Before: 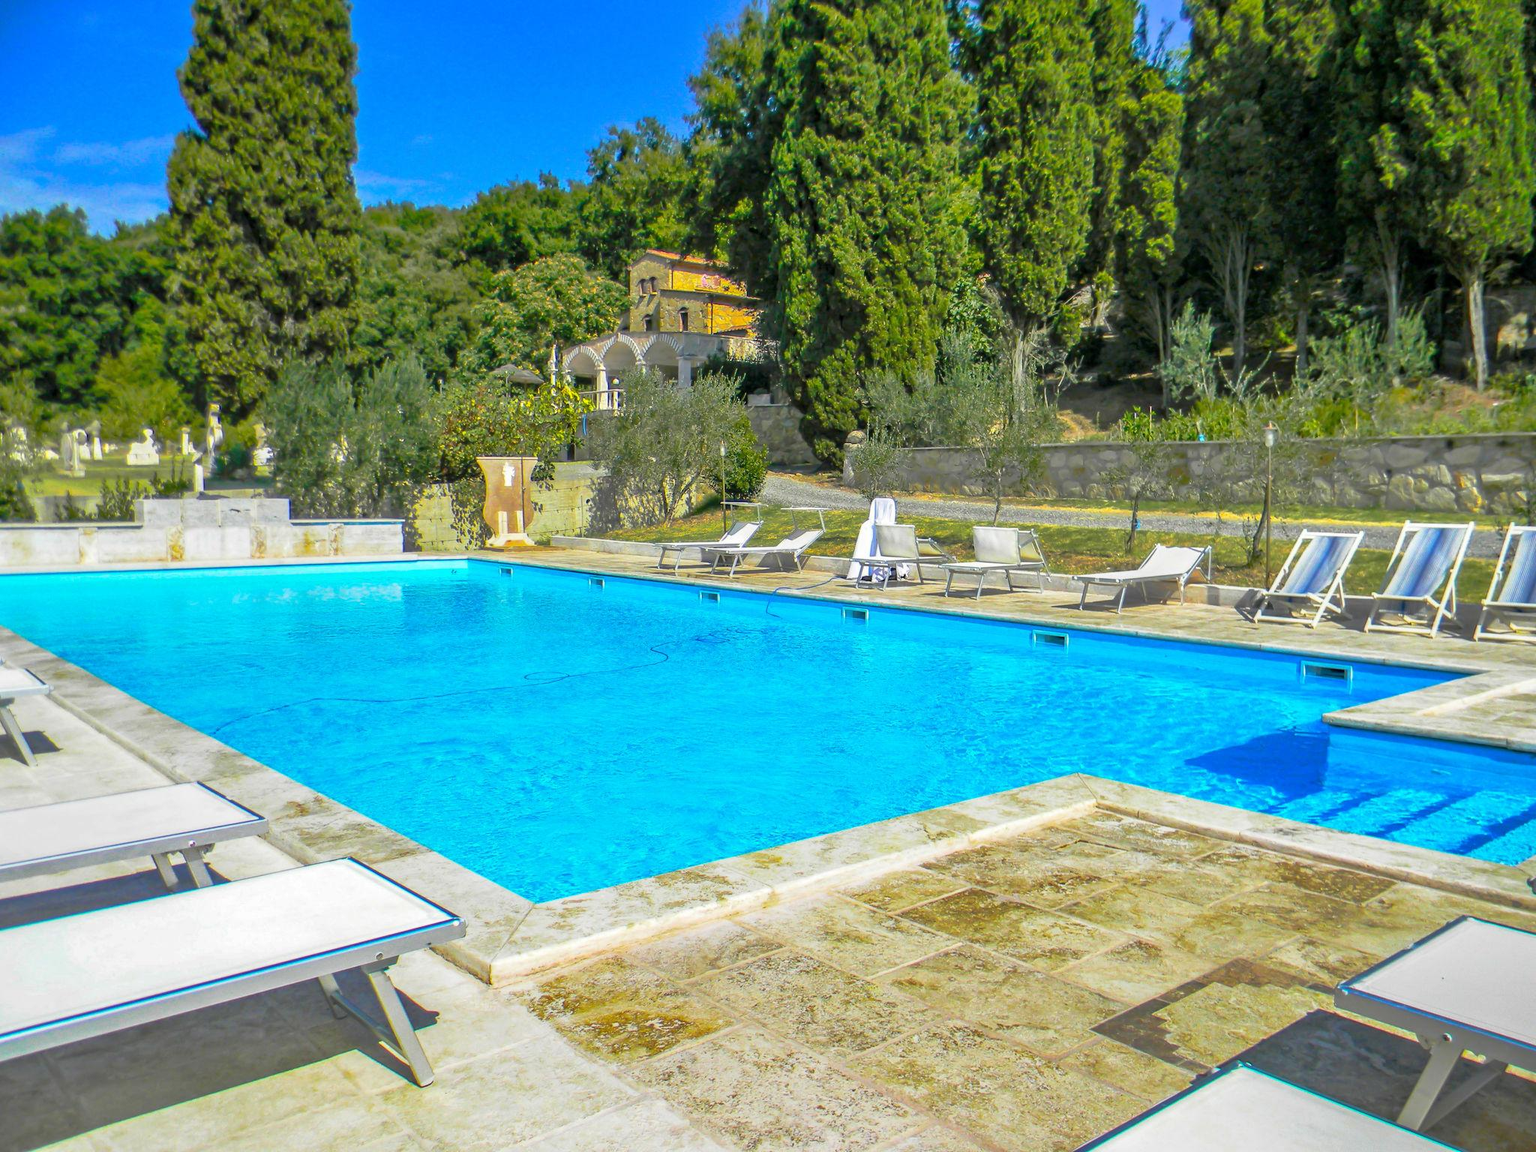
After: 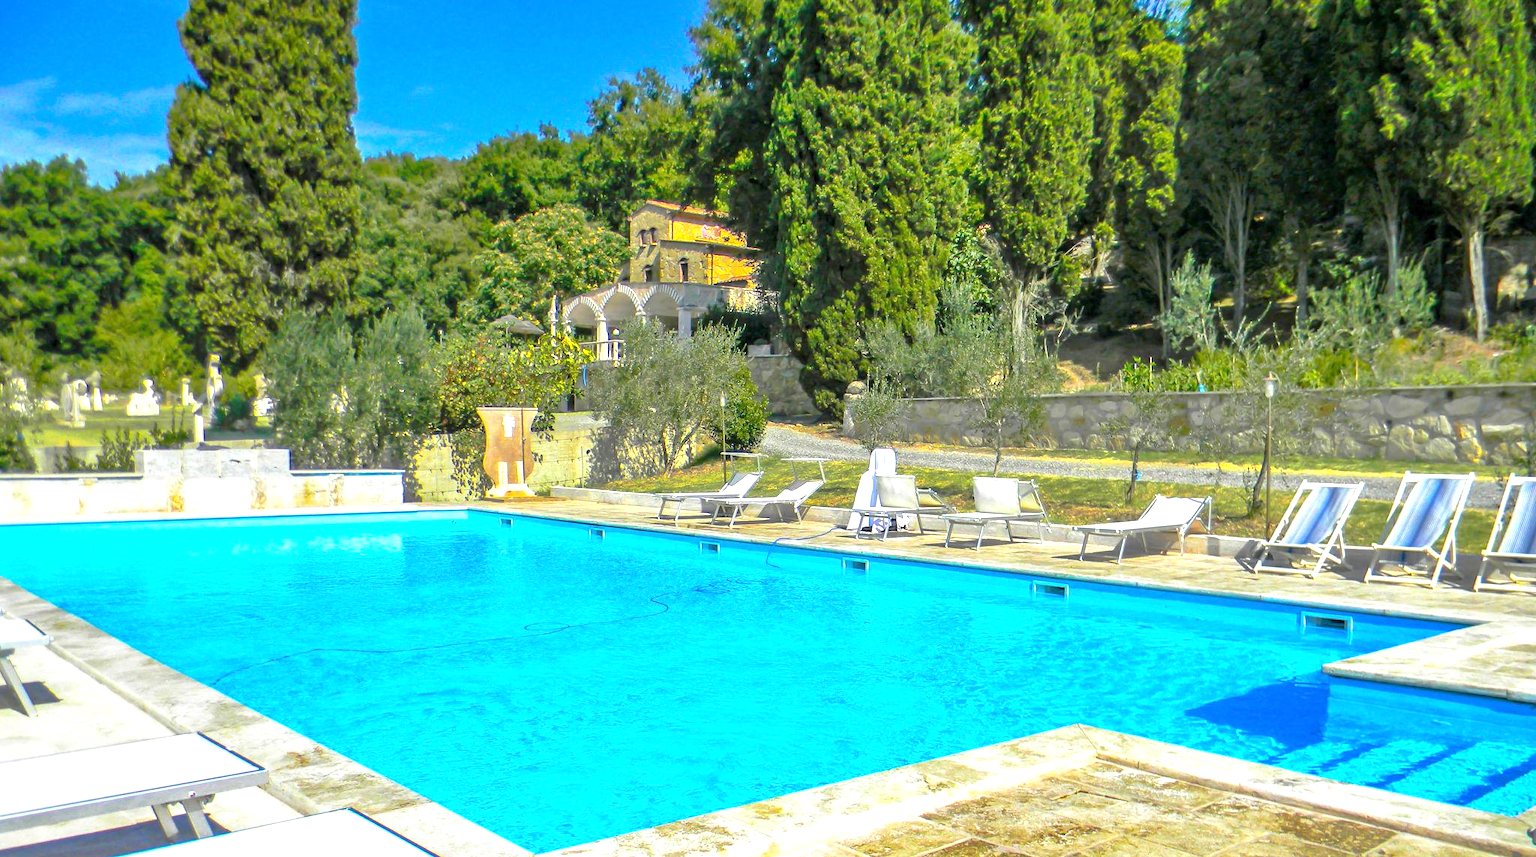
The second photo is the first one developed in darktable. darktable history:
crop: top 4.32%, bottom 21.239%
exposure: exposure 0.61 EV, compensate highlight preservation false
